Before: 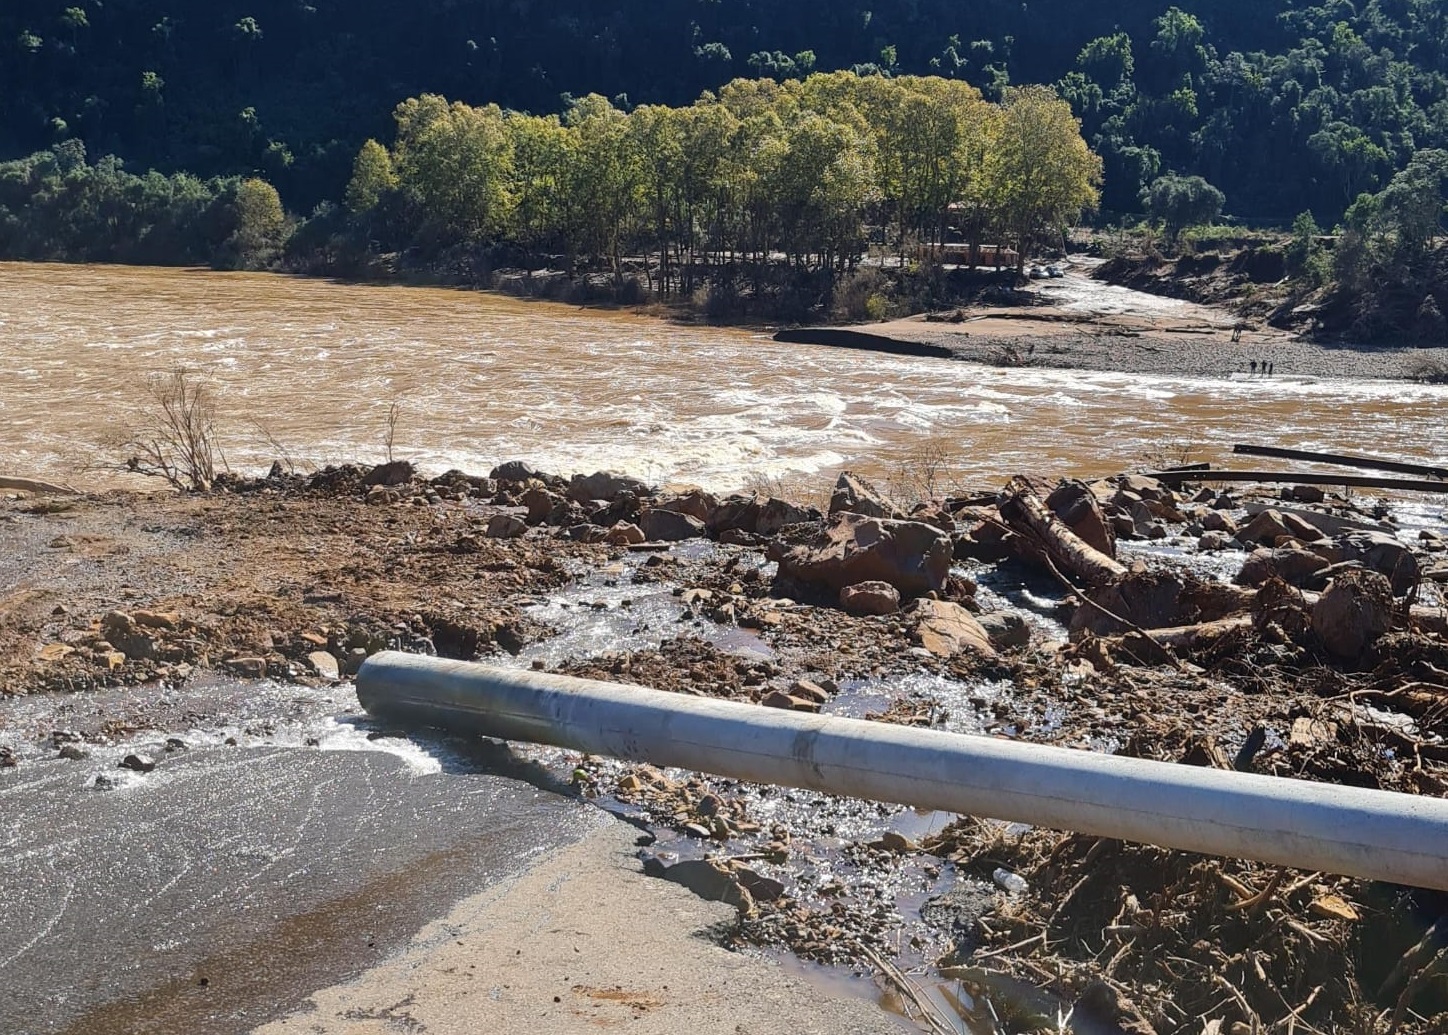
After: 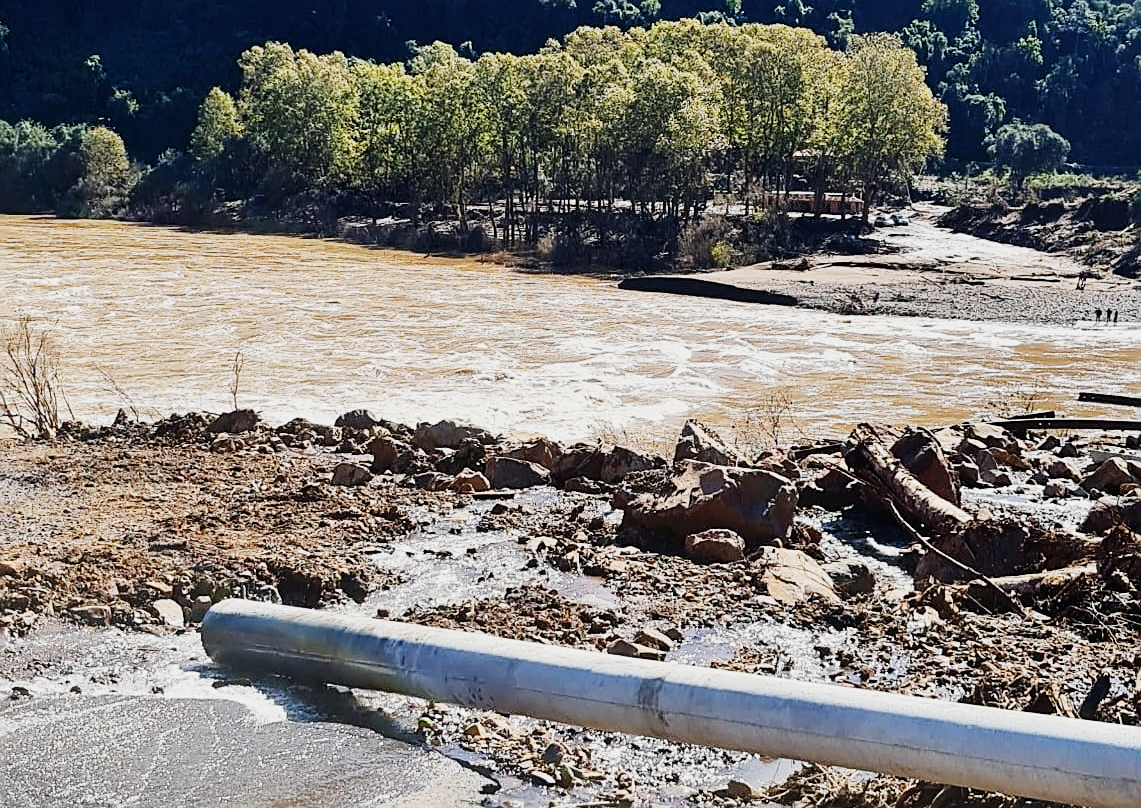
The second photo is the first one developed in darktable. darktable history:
crop and rotate: left 10.77%, top 5.1%, right 10.41%, bottom 16.76%
sharpen: on, module defaults
sigmoid: contrast 1.7, skew -0.2, preserve hue 0%, red attenuation 0.1, red rotation 0.035, green attenuation 0.1, green rotation -0.017, blue attenuation 0.15, blue rotation -0.052, base primaries Rec2020
exposure: black level correction 0, exposure 0.7 EV, compensate exposure bias true, compensate highlight preservation false
